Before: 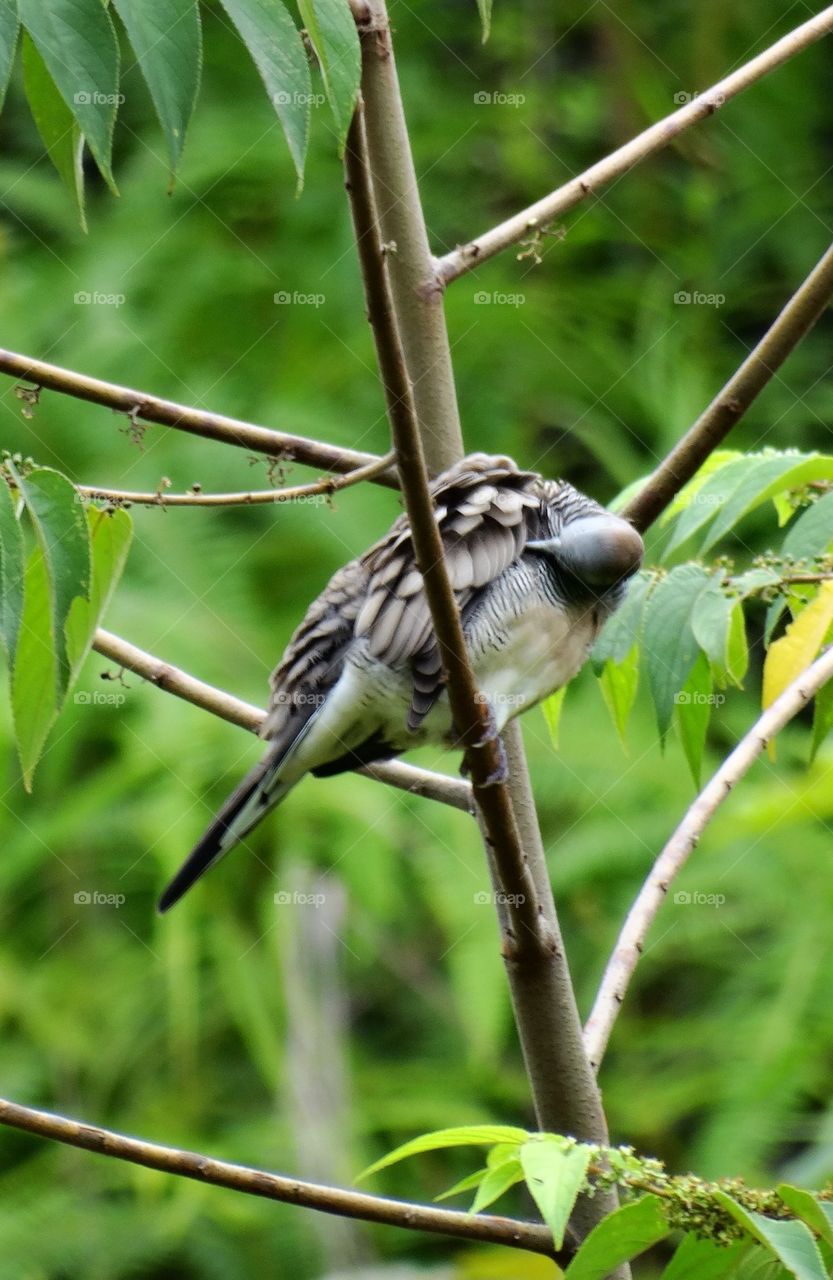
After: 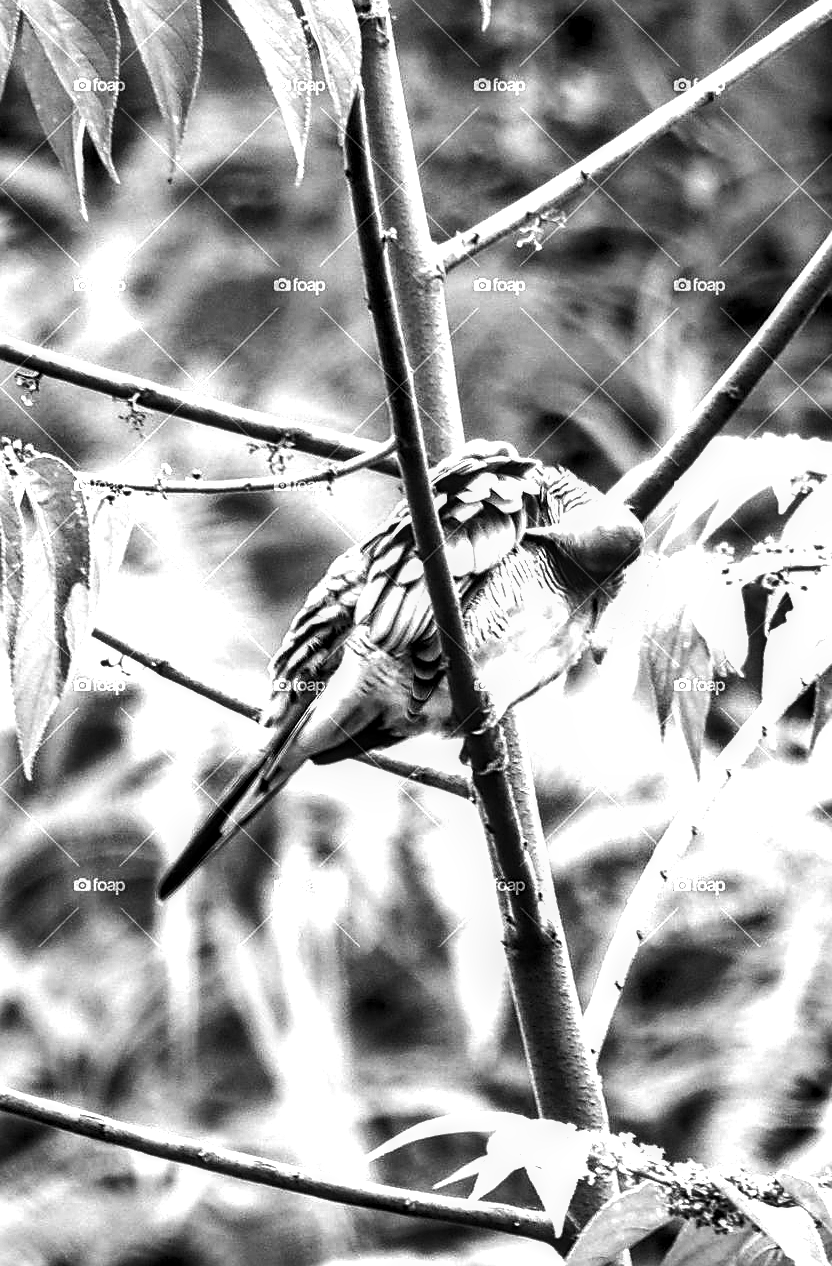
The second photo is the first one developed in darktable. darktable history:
shadows and highlights: low approximation 0.01, soften with gaussian
exposure: black level correction 0, exposure 0.7 EV, compensate exposure bias true, compensate highlight preservation false
crop: top 1.049%, right 0.001%
local contrast: detail 150%
tone equalizer: -8 EV -1.08 EV, -7 EV -1.01 EV, -6 EV -0.867 EV, -5 EV -0.578 EV, -3 EV 0.578 EV, -2 EV 0.867 EV, -1 EV 1.01 EV, +0 EV 1.08 EV, edges refinement/feathering 500, mask exposure compensation -1.57 EV, preserve details no
sharpen: on, module defaults
monochrome: a 32, b 64, size 2.3
